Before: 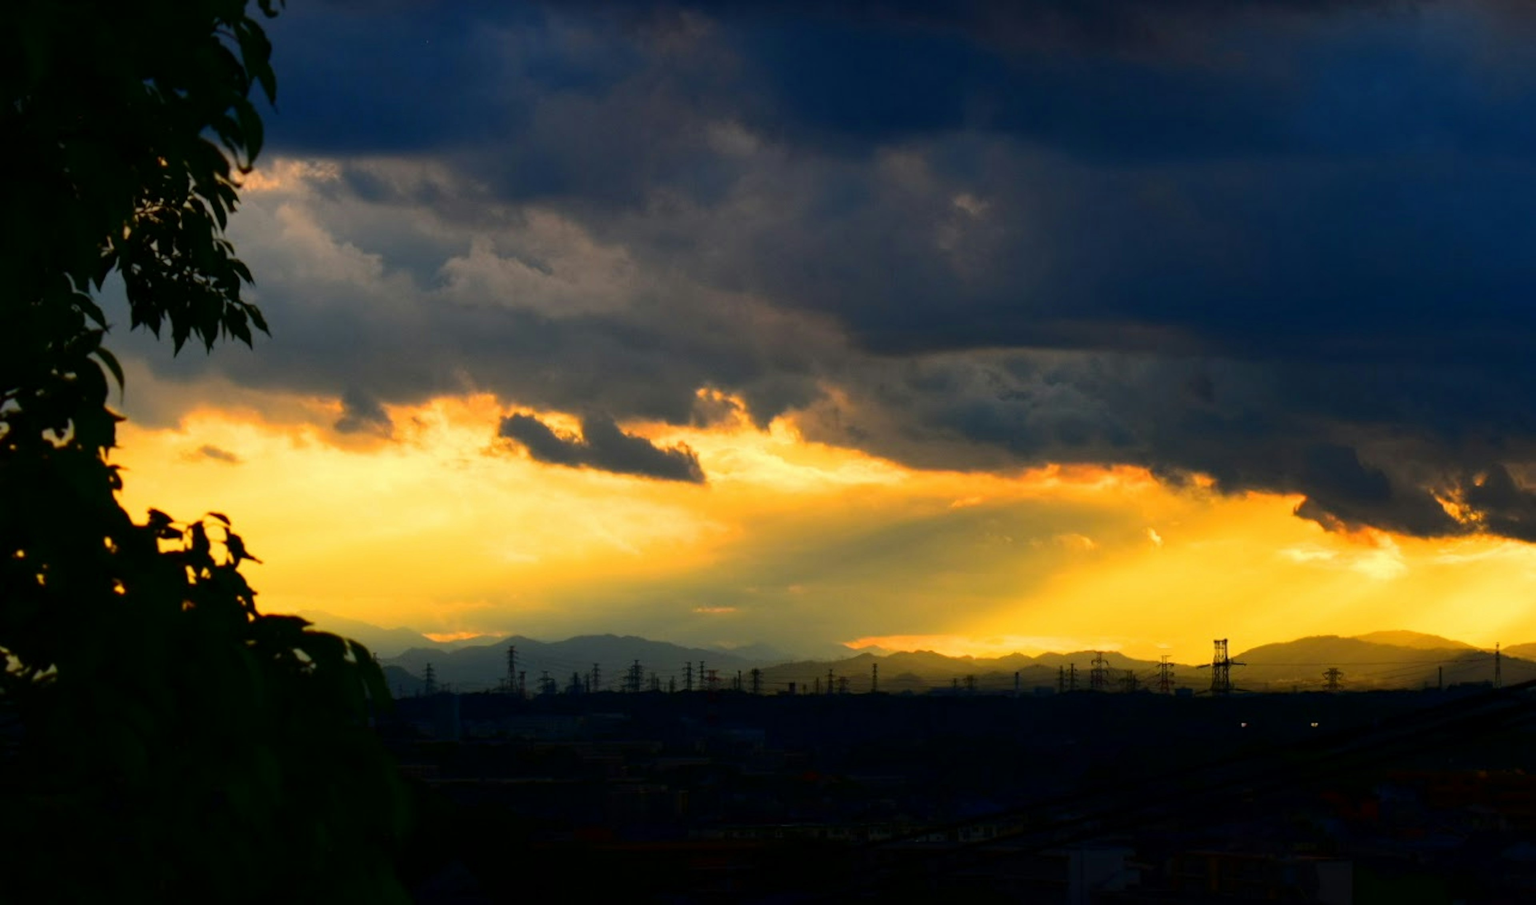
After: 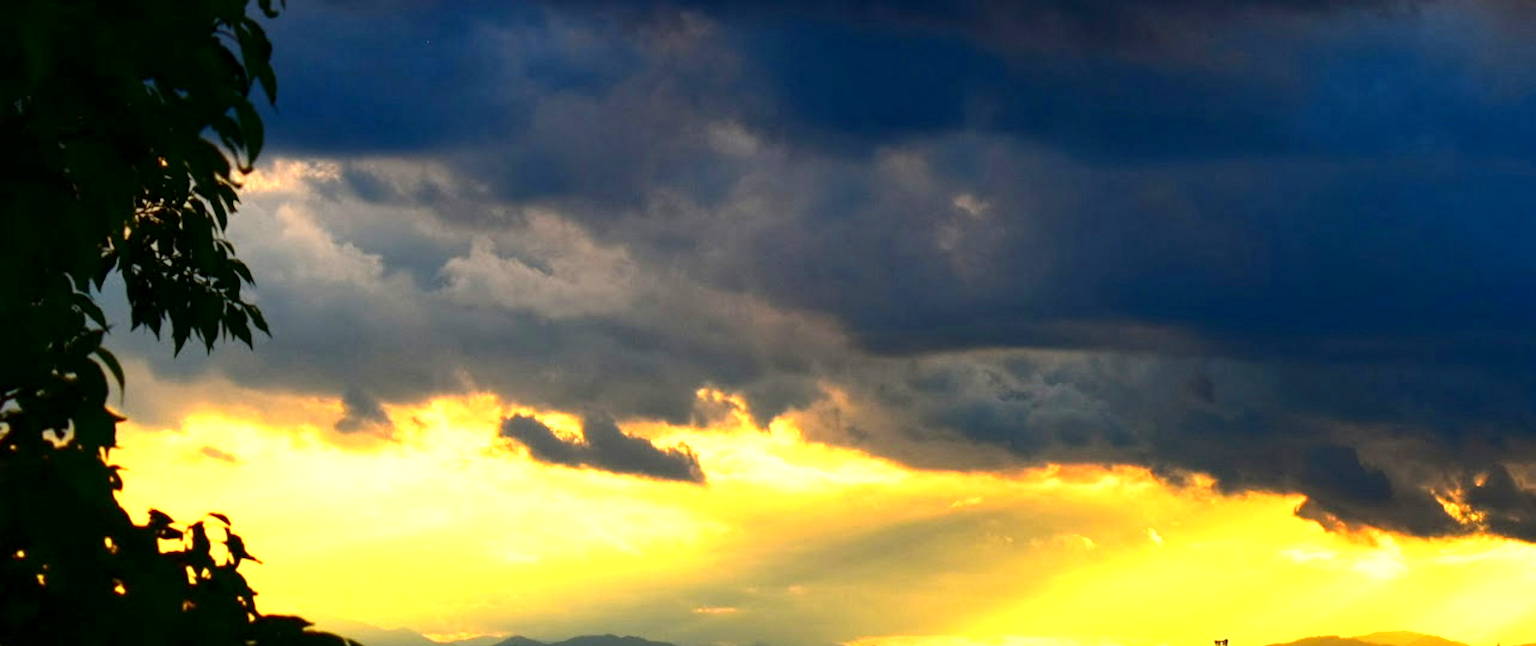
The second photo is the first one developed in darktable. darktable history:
crop: right 0%, bottom 28.582%
sharpen: on, module defaults
contrast brightness saturation: contrast 0.035, brightness -0.04
exposure: black level correction 0, exposure 1.001 EV, compensate highlight preservation false
local contrast: highlights 106%, shadows 99%, detail 119%, midtone range 0.2
